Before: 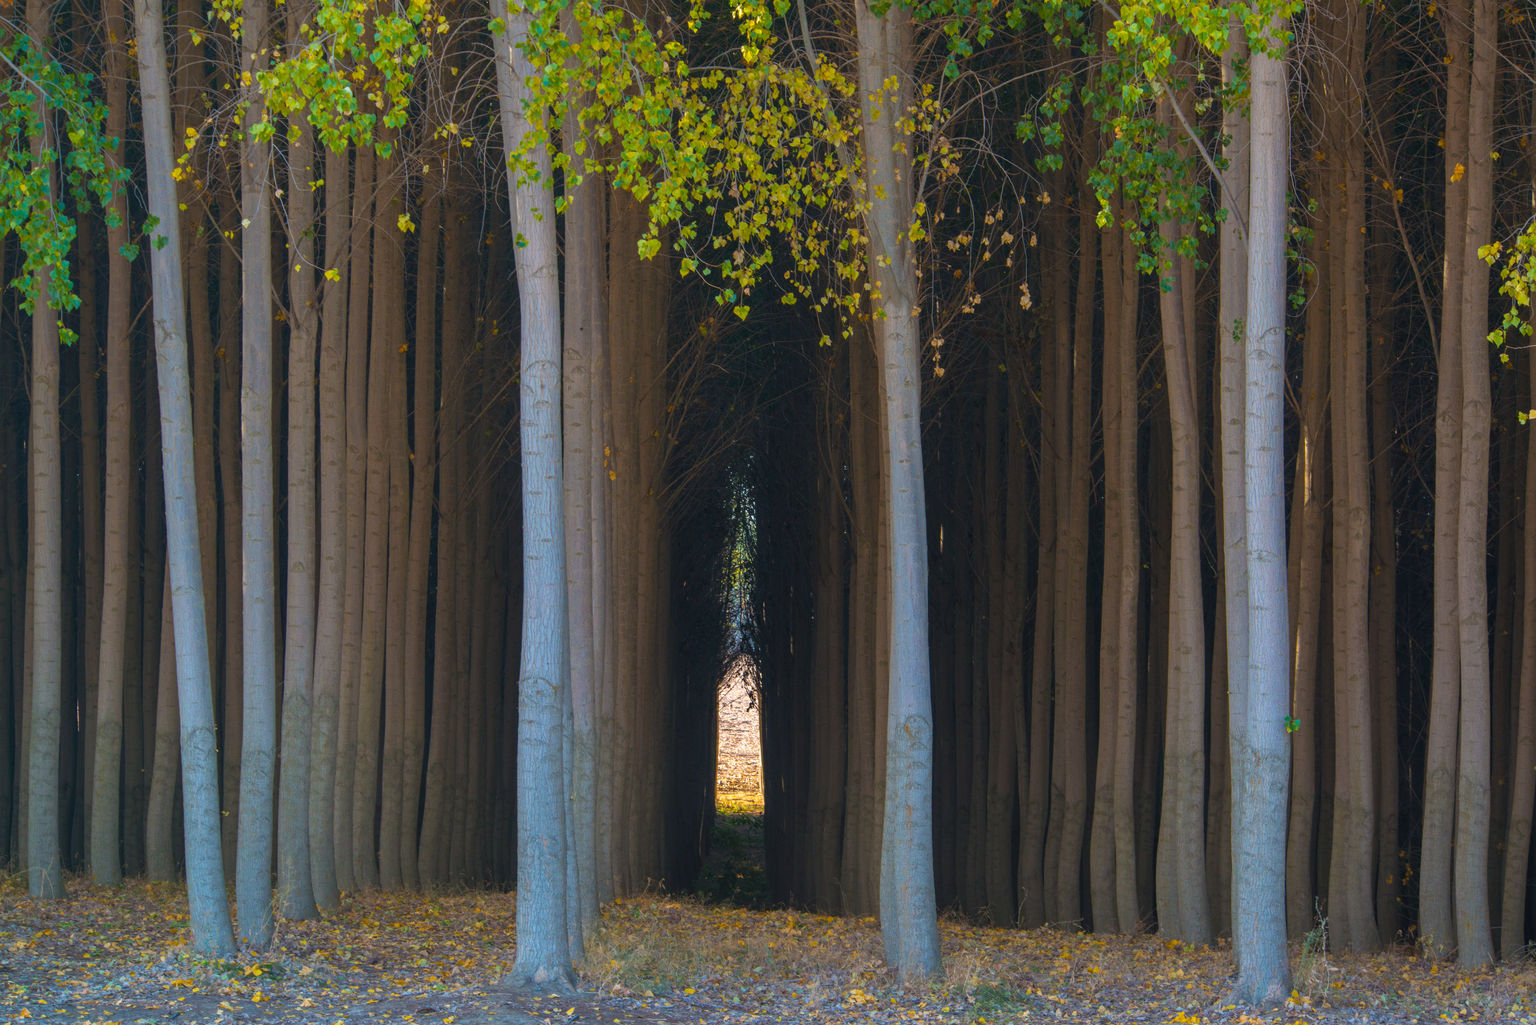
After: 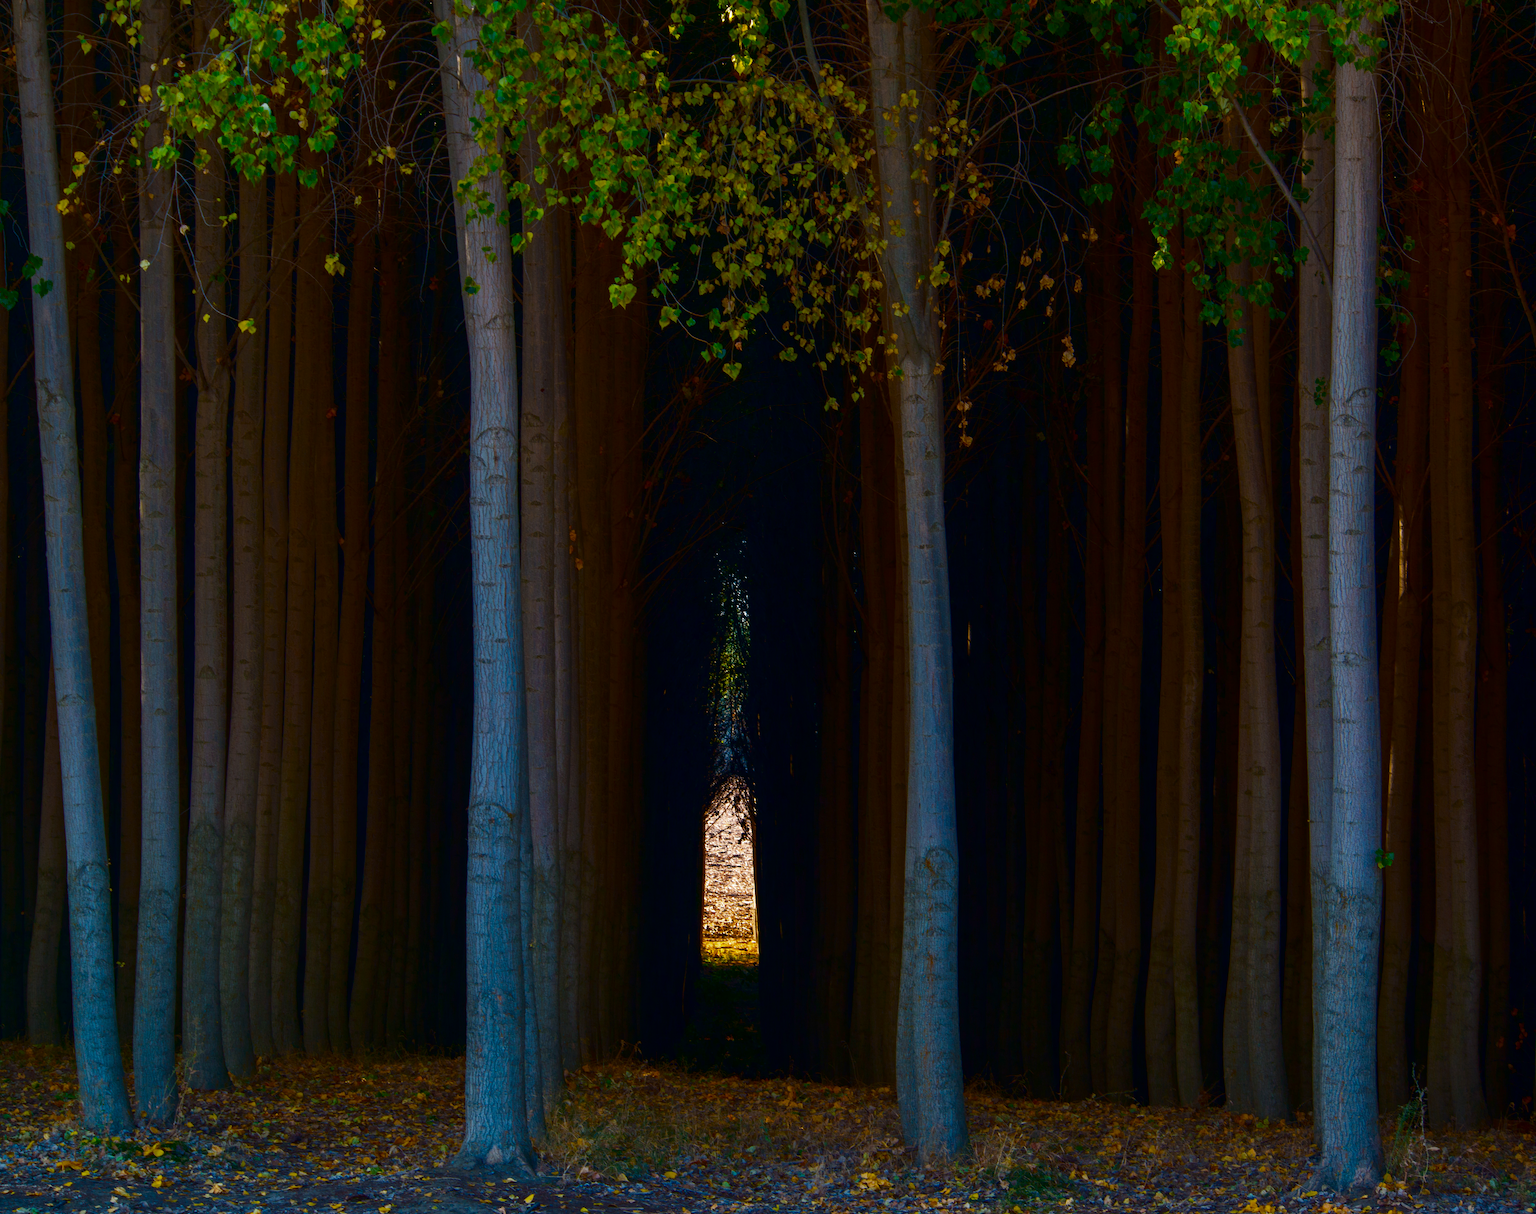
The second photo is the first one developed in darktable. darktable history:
color zones: curves: ch1 [(0, 0.525) (0.143, 0.556) (0.286, 0.52) (0.429, 0.5) (0.571, 0.5) (0.714, 0.5) (0.857, 0.503) (1, 0.525)]
crop: left 8.073%, right 7.514%
contrast brightness saturation: contrast 0.086, brightness -0.602, saturation 0.17
exposure: black level correction 0.001, compensate highlight preservation false
